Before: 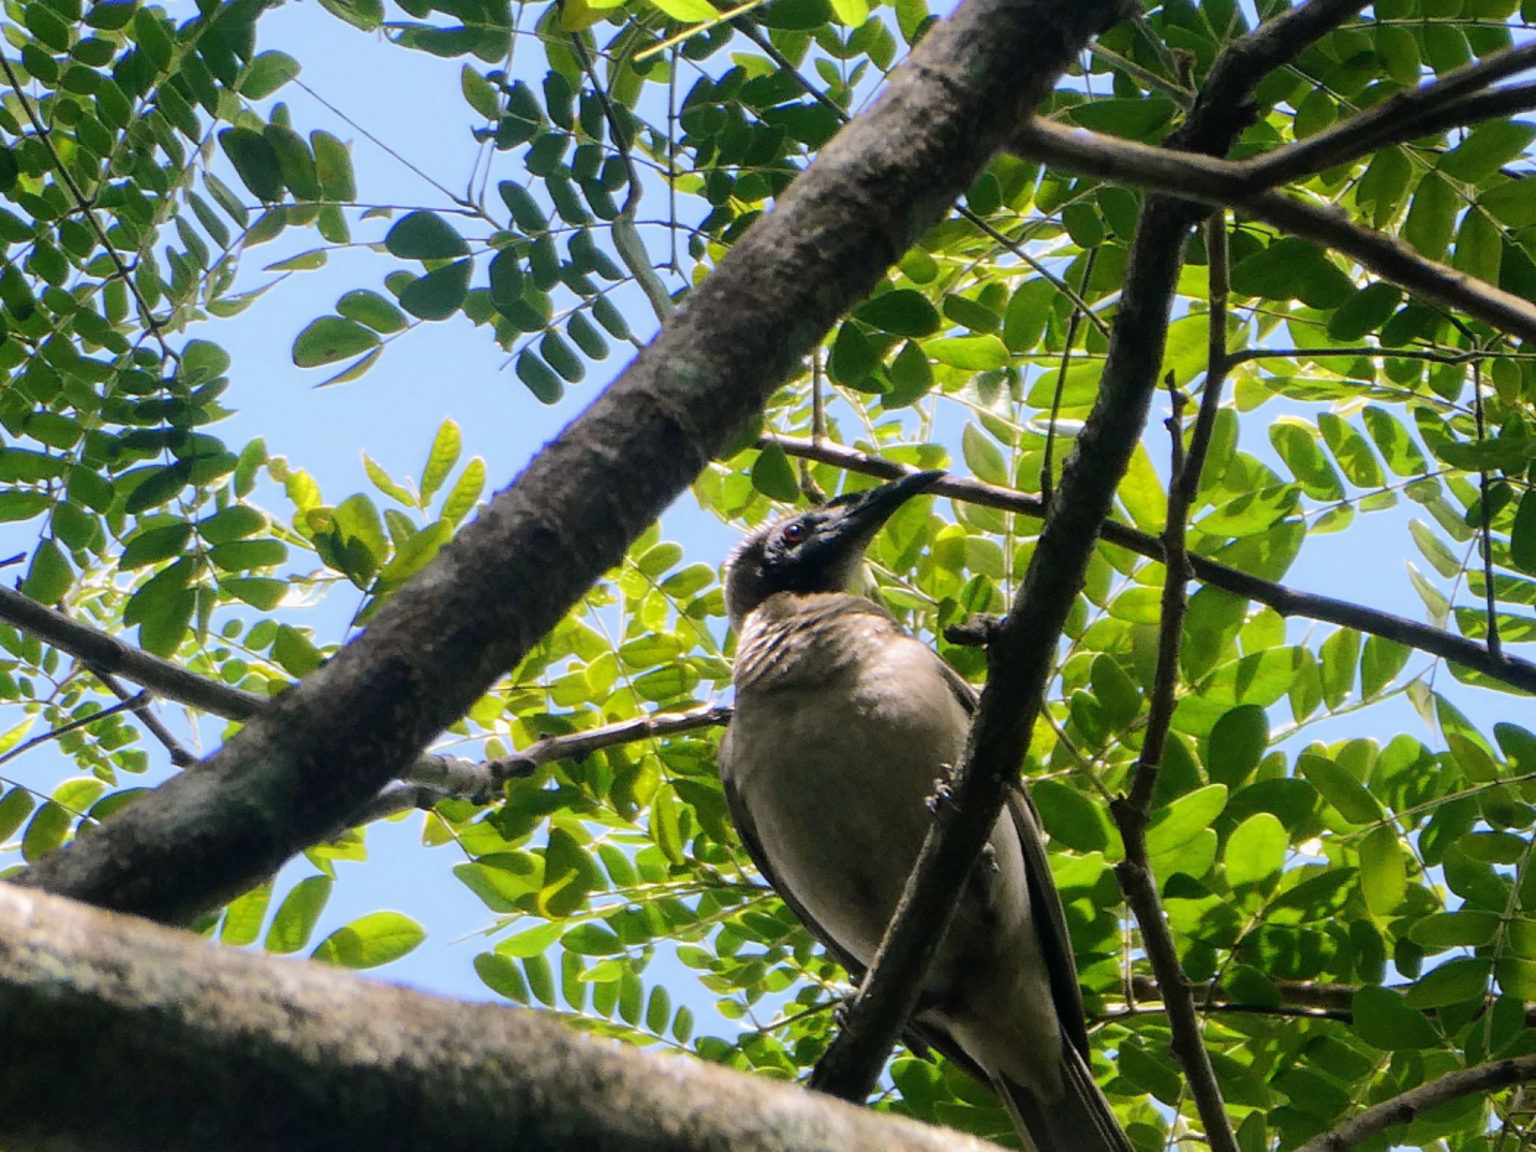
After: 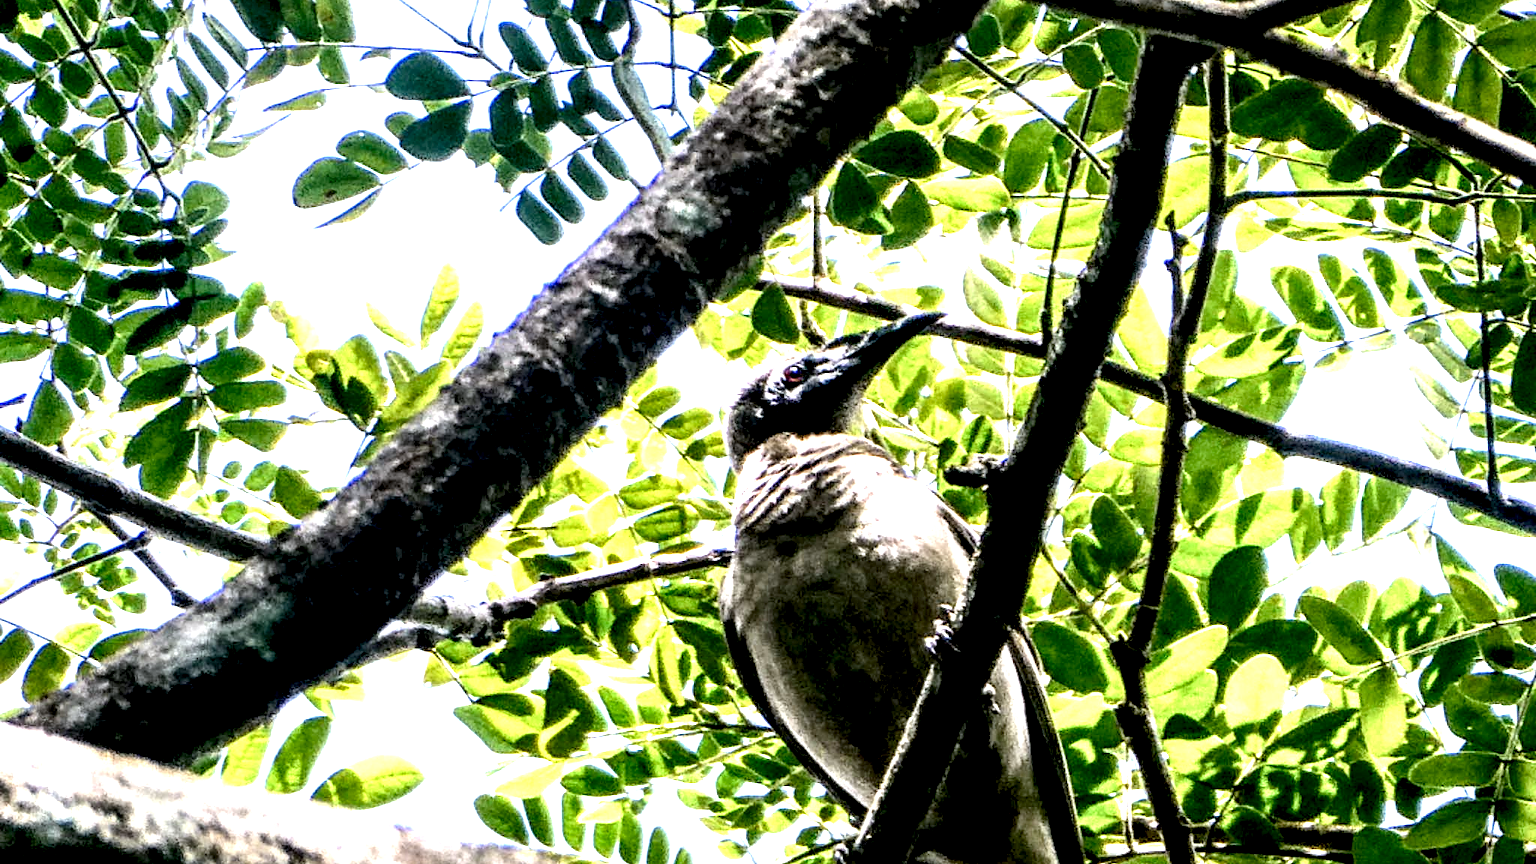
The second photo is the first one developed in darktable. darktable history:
exposure: black level correction 0.01, exposure 1 EV, compensate highlight preservation false
crop: top 13.819%, bottom 11.169%
color calibration: illuminant as shot in camera, x 0.358, y 0.373, temperature 4628.91 K
local contrast: highlights 115%, shadows 42%, detail 293%
